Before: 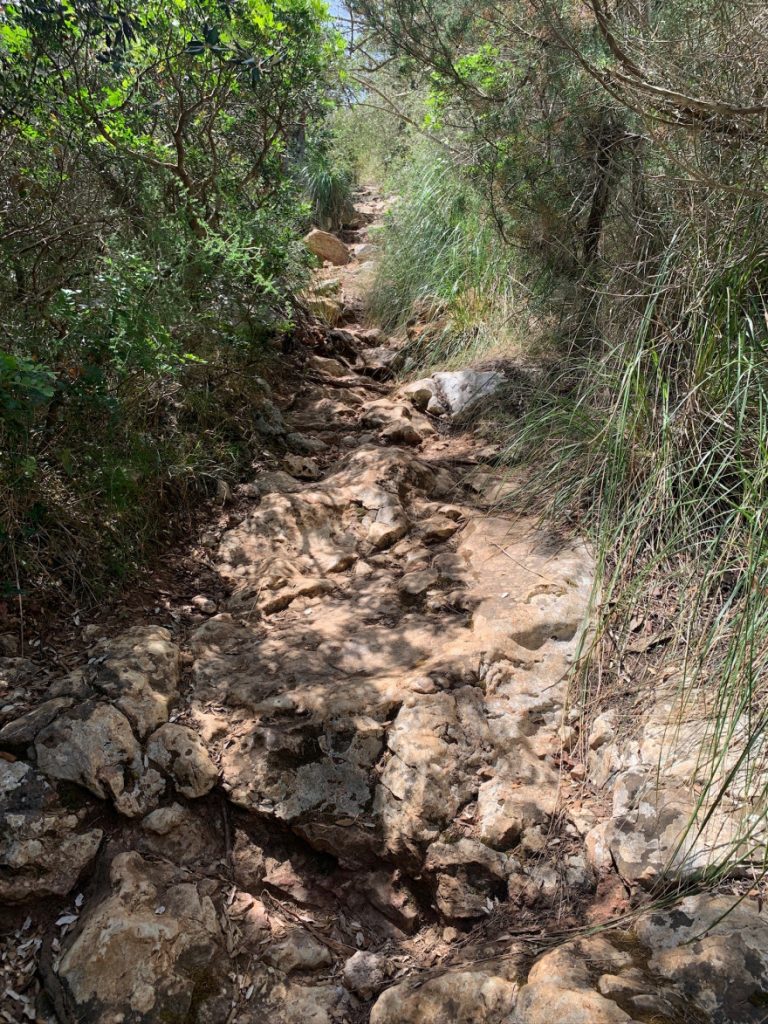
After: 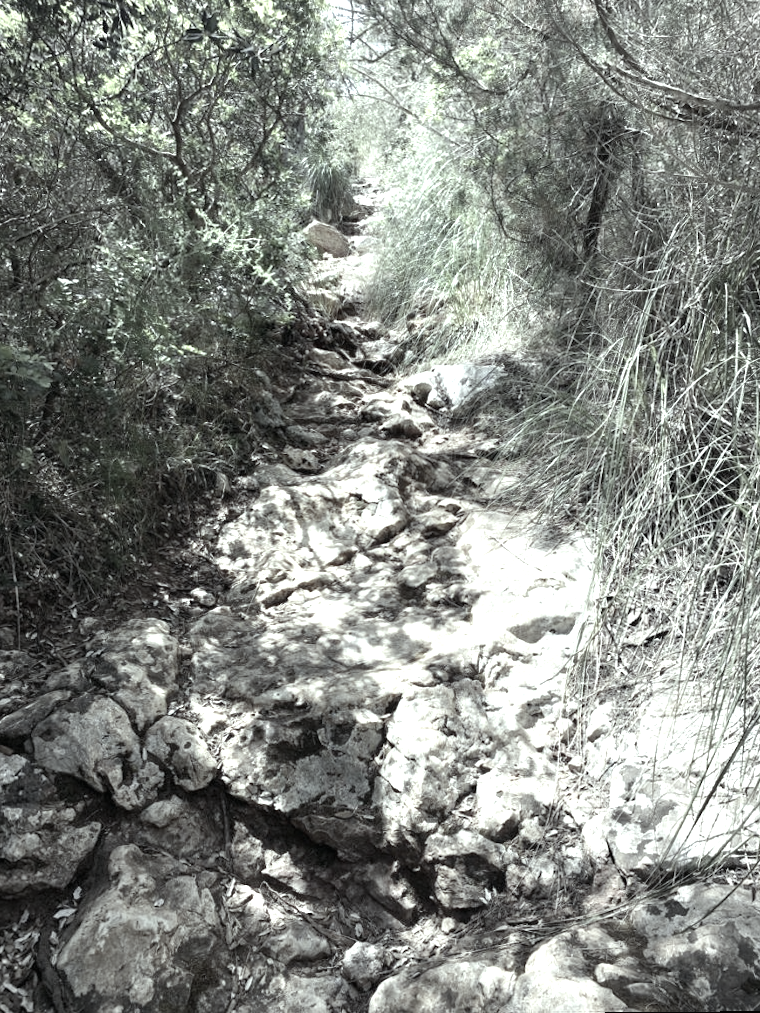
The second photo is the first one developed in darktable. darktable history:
rotate and perspective: rotation 0.174°, lens shift (vertical) 0.013, lens shift (horizontal) 0.019, shear 0.001, automatic cropping original format, crop left 0.007, crop right 0.991, crop top 0.016, crop bottom 0.997
exposure: black level correction 0, exposure 1.1 EV, compensate exposure bias true, compensate highlight preservation false
color correction: saturation 0.3
color balance: mode lift, gamma, gain (sRGB), lift [0.997, 0.979, 1.021, 1.011], gamma [1, 1.084, 0.916, 0.998], gain [1, 0.87, 1.13, 1.101], contrast 4.55%, contrast fulcrum 38.24%, output saturation 104.09%
vignetting: fall-off start 18.21%, fall-off radius 137.95%, brightness -0.207, center (-0.078, 0.066), width/height ratio 0.62, shape 0.59
